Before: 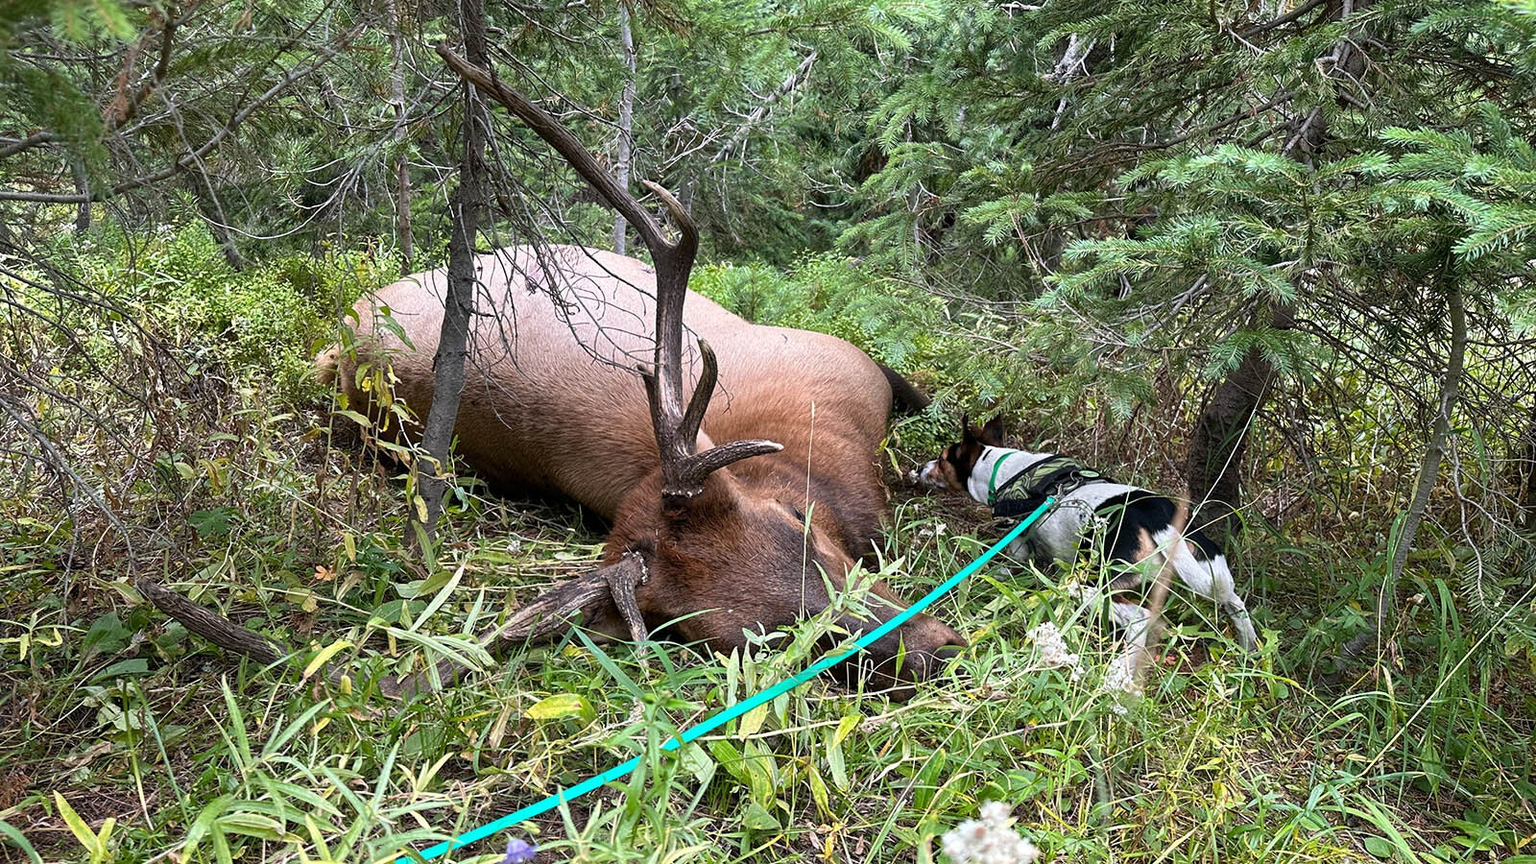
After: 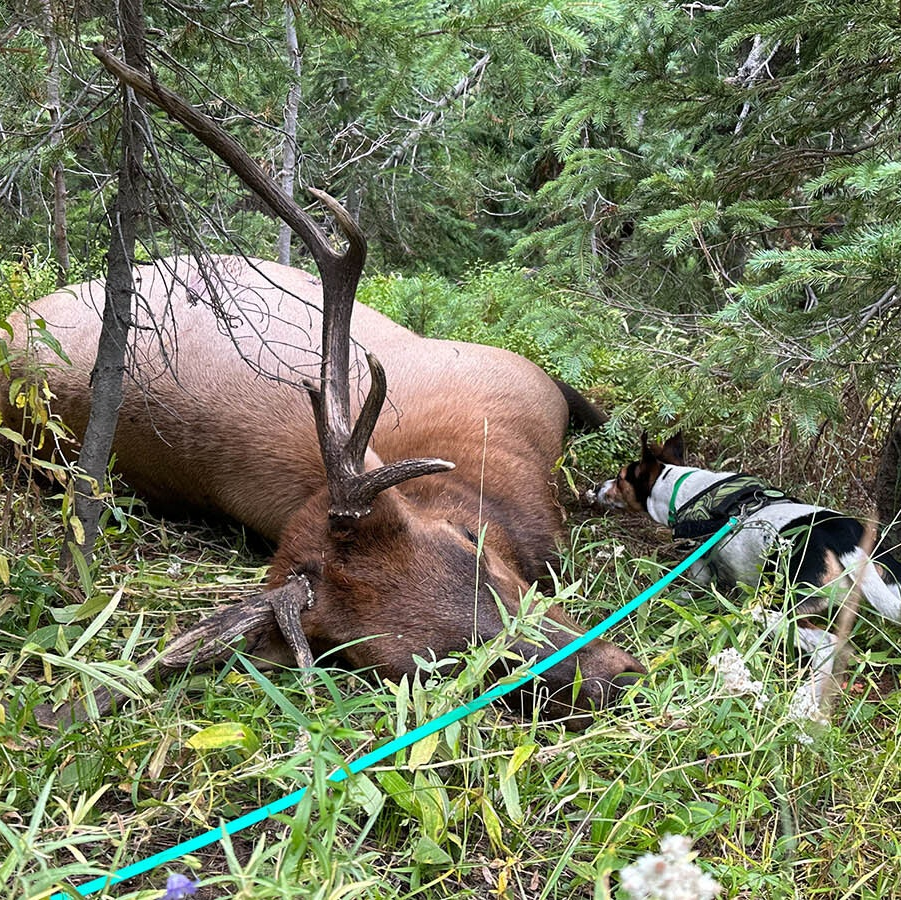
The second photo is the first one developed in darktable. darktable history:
crop and rotate: left 22.564%, right 21.099%
levels: mode automatic, levels [0, 0.48, 0.961]
